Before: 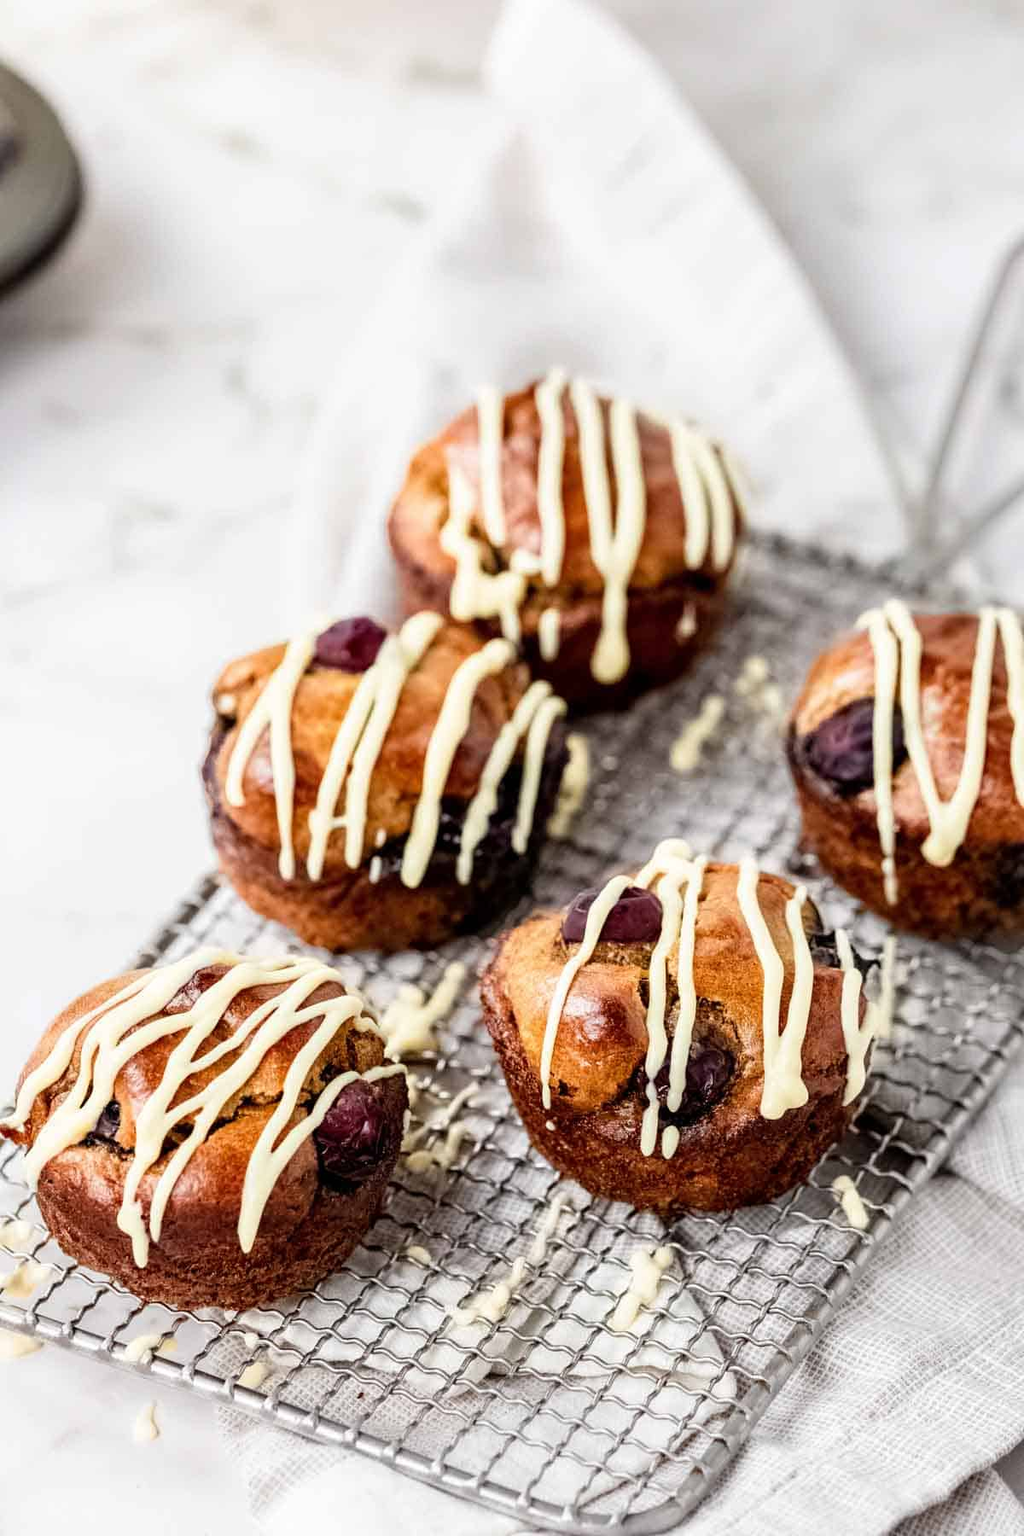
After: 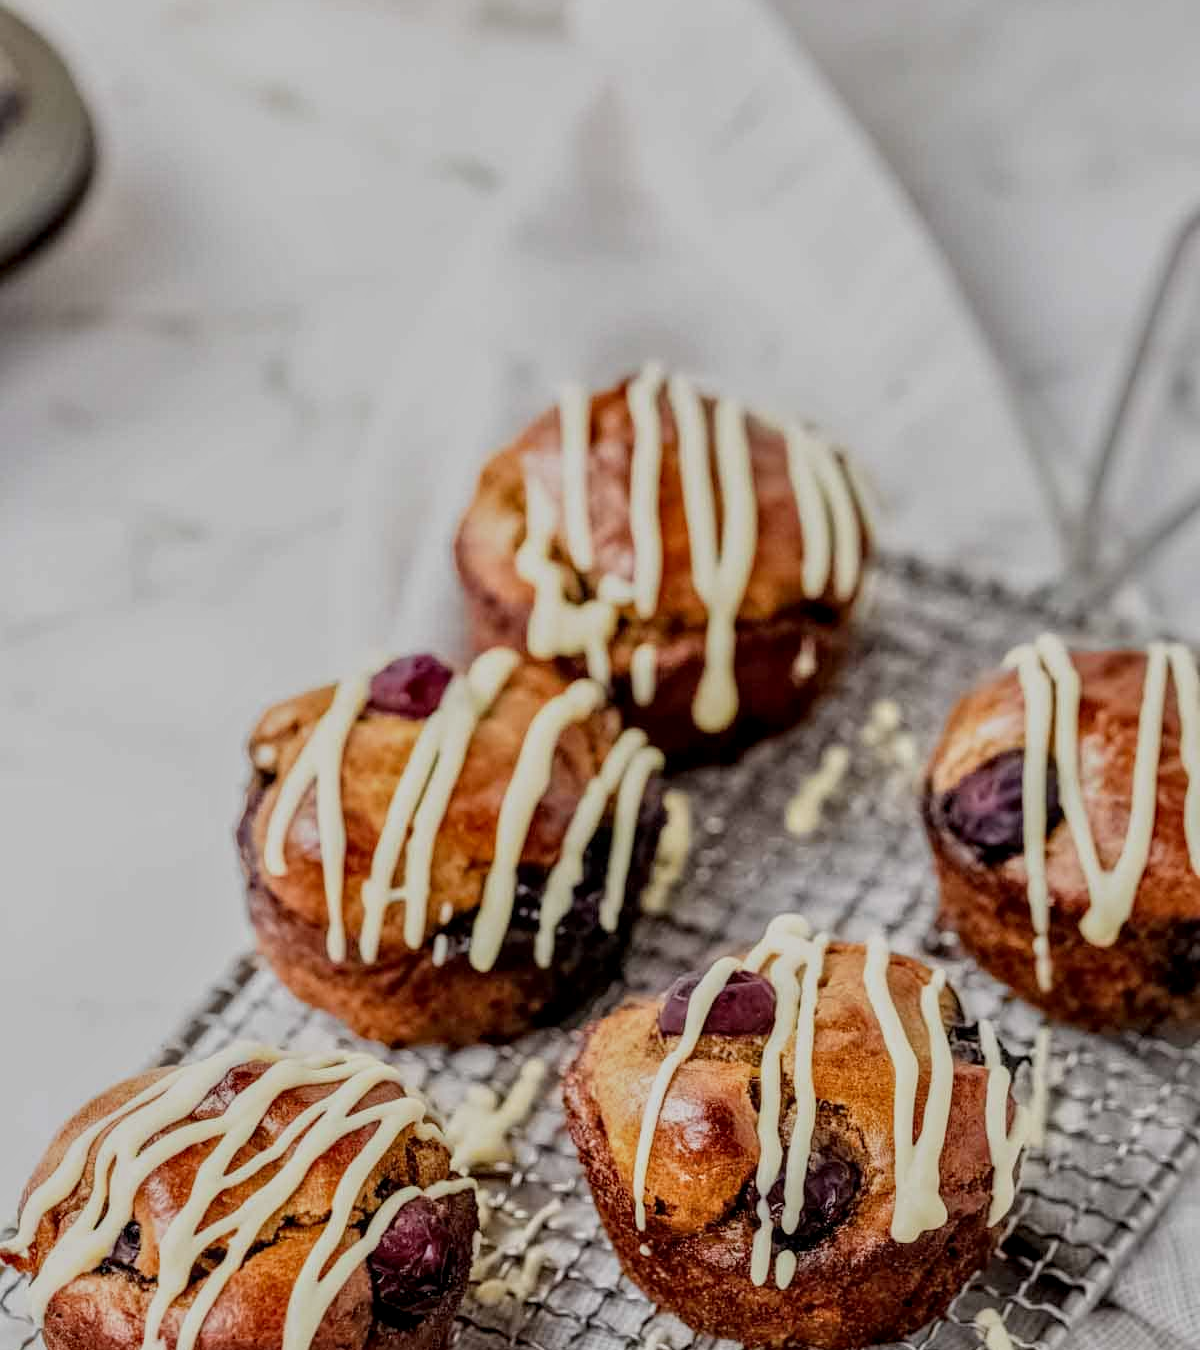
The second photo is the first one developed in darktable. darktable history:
tone equalizer: -8 EV -0.002 EV, -7 EV 0.005 EV, -6 EV -0.008 EV, -5 EV 0.007 EV, -4 EV -0.042 EV, -3 EV -0.233 EV, -2 EV -0.662 EV, -1 EV -0.983 EV, +0 EV -0.969 EV, smoothing diameter 2%, edges refinement/feathering 20, mask exposure compensation -1.57 EV, filter diffusion 5
local contrast: on, module defaults
base curve: curves: ch0 [(0, 0) (0.472, 0.508) (1, 1)]
crop: top 3.857%, bottom 21.132%
